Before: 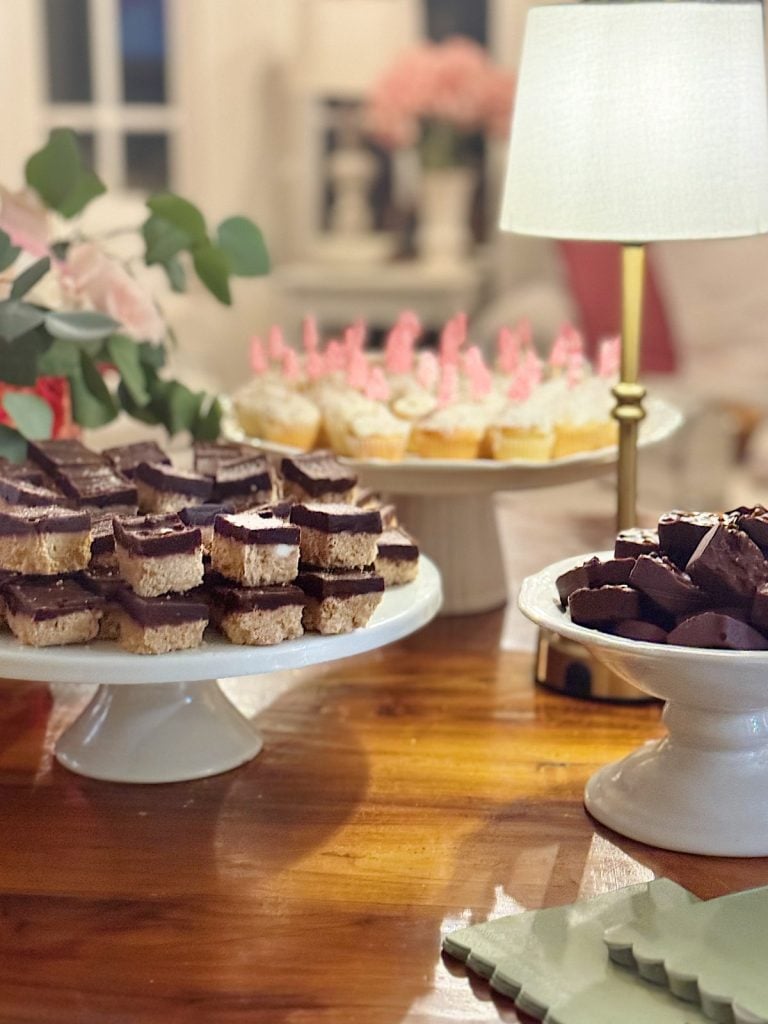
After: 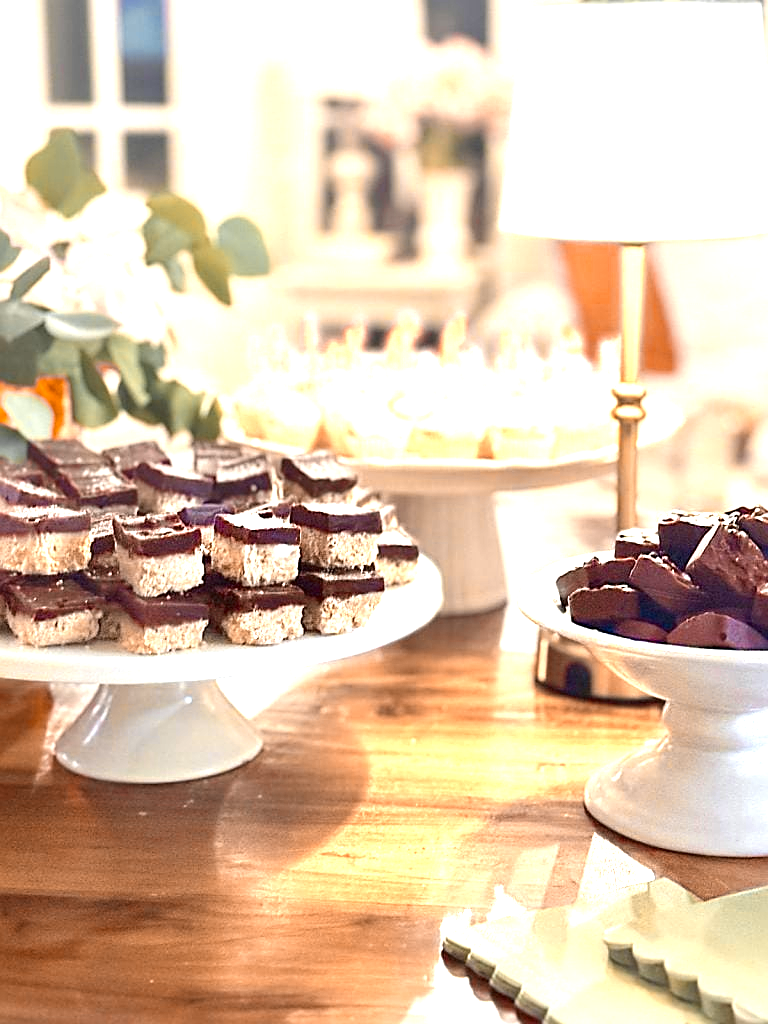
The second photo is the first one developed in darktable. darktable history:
color zones: curves: ch0 [(0.009, 0.528) (0.136, 0.6) (0.255, 0.586) (0.39, 0.528) (0.522, 0.584) (0.686, 0.736) (0.849, 0.561)]; ch1 [(0.045, 0.781) (0.14, 0.416) (0.257, 0.695) (0.442, 0.032) (0.738, 0.338) (0.818, 0.632) (0.891, 0.741) (1, 0.704)]; ch2 [(0, 0.667) (0.141, 0.52) (0.26, 0.37) (0.474, 0.432) (0.743, 0.286)]
exposure: black level correction 0, exposure 1.2 EV, compensate highlight preservation false
sharpen: on, module defaults
